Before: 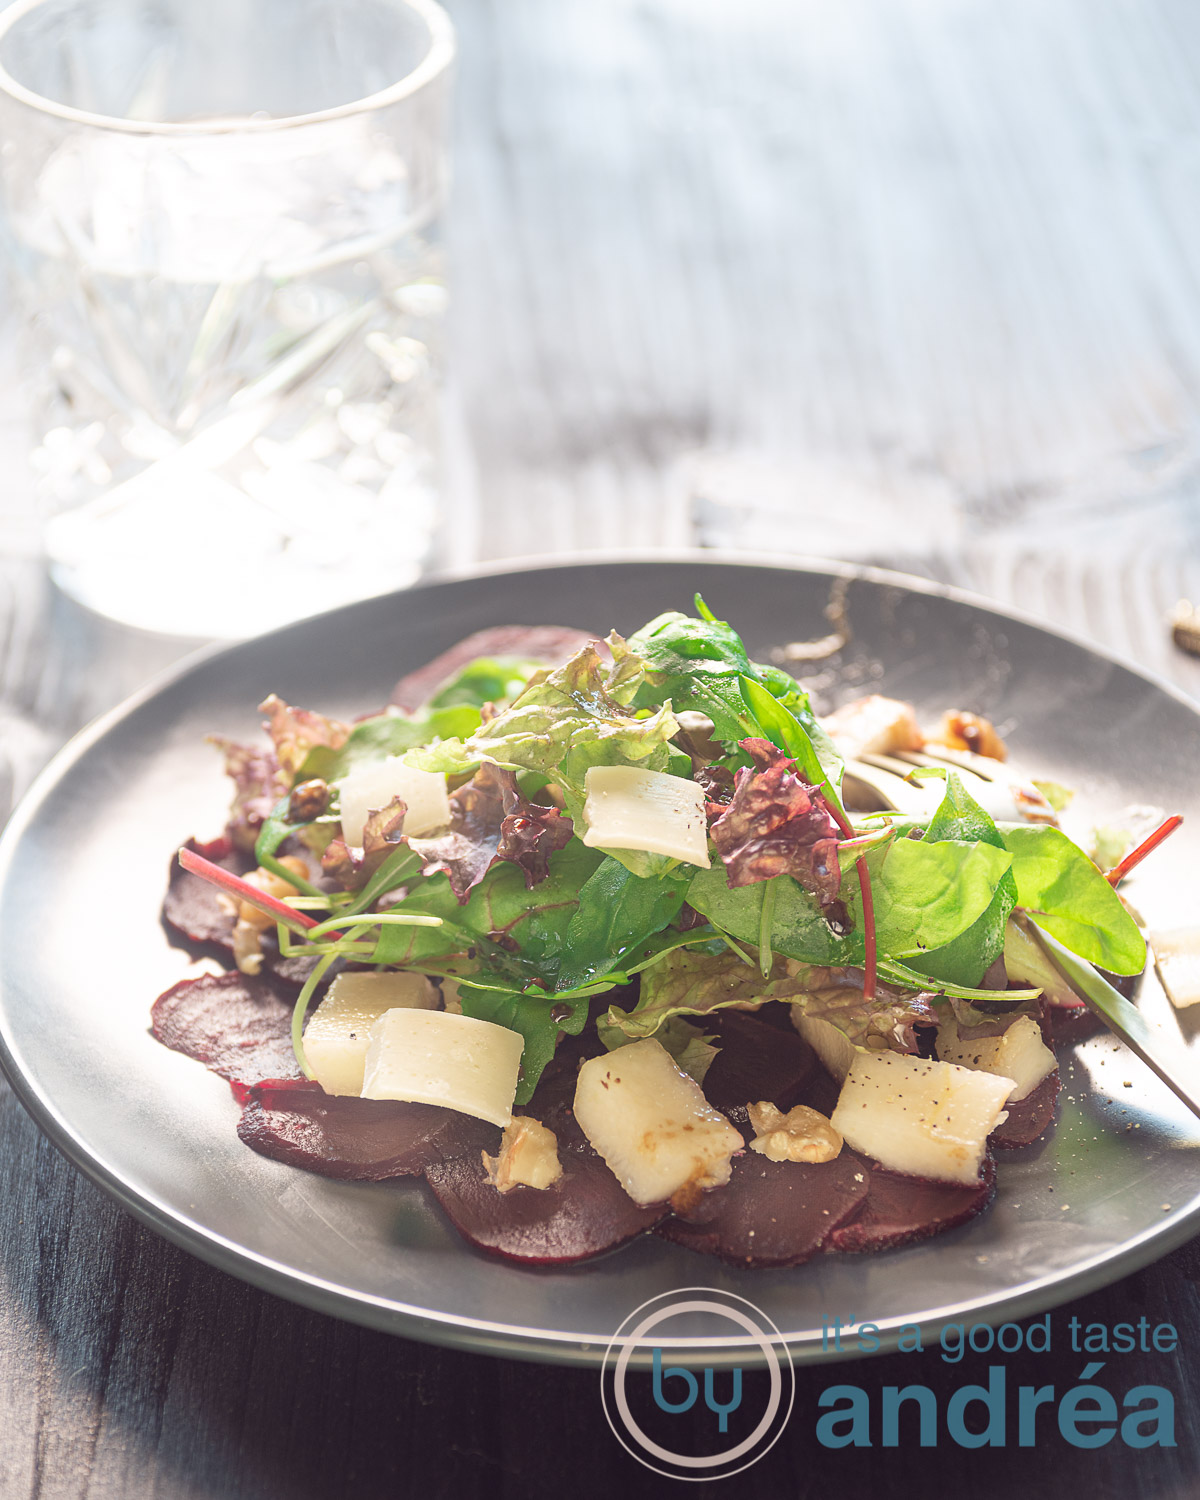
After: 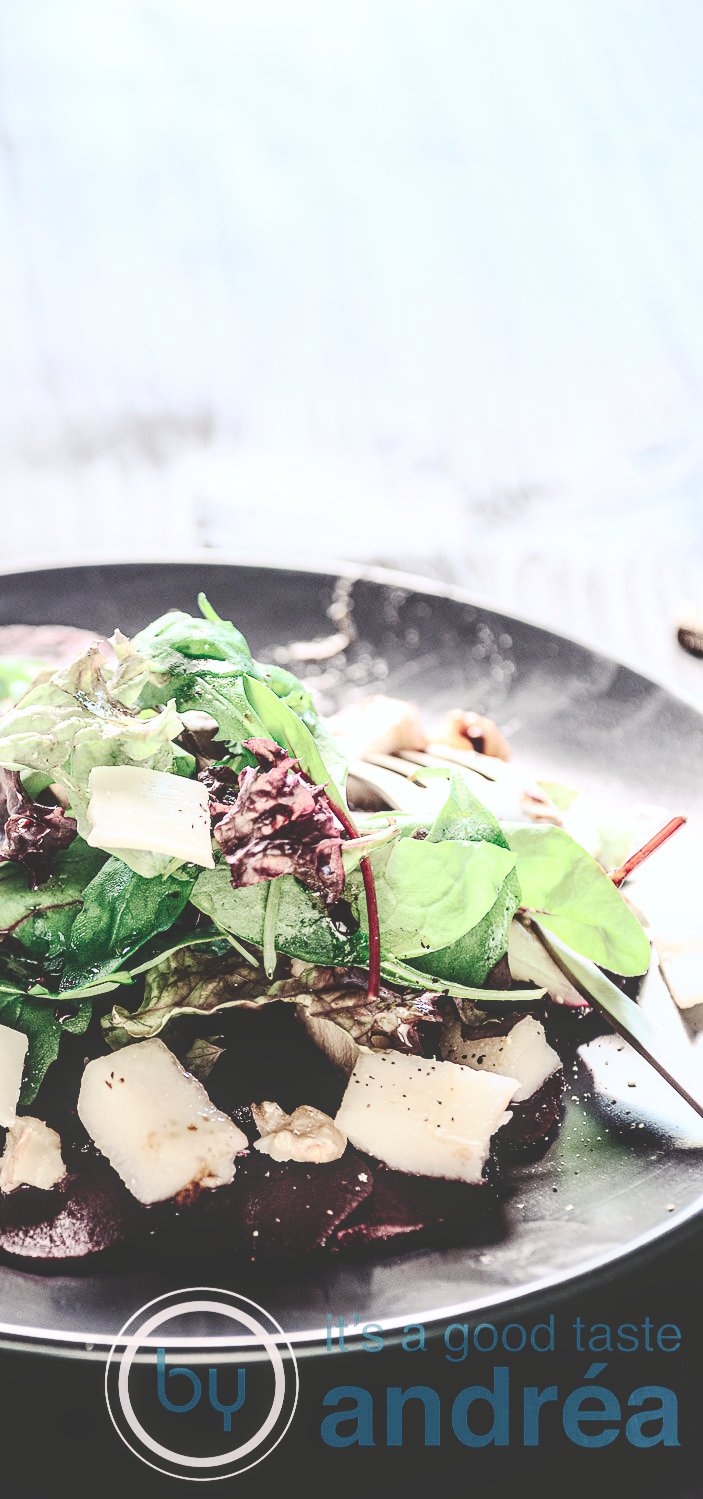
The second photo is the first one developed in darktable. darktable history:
local contrast: on, module defaults
tone curve: curves: ch0 [(0, 0) (0.003, 0.195) (0.011, 0.196) (0.025, 0.196) (0.044, 0.196) (0.069, 0.196) (0.1, 0.196) (0.136, 0.197) (0.177, 0.207) (0.224, 0.224) (0.277, 0.268) (0.335, 0.336) (0.399, 0.424) (0.468, 0.533) (0.543, 0.632) (0.623, 0.715) (0.709, 0.789) (0.801, 0.85) (0.898, 0.906) (1, 1)], preserve colors none
white balance: red 0.954, blue 1.079
crop: left 41.402%
color correction: highlights b* 3
contrast brightness saturation: contrast 0.5, saturation -0.1
color contrast: blue-yellow contrast 0.7
